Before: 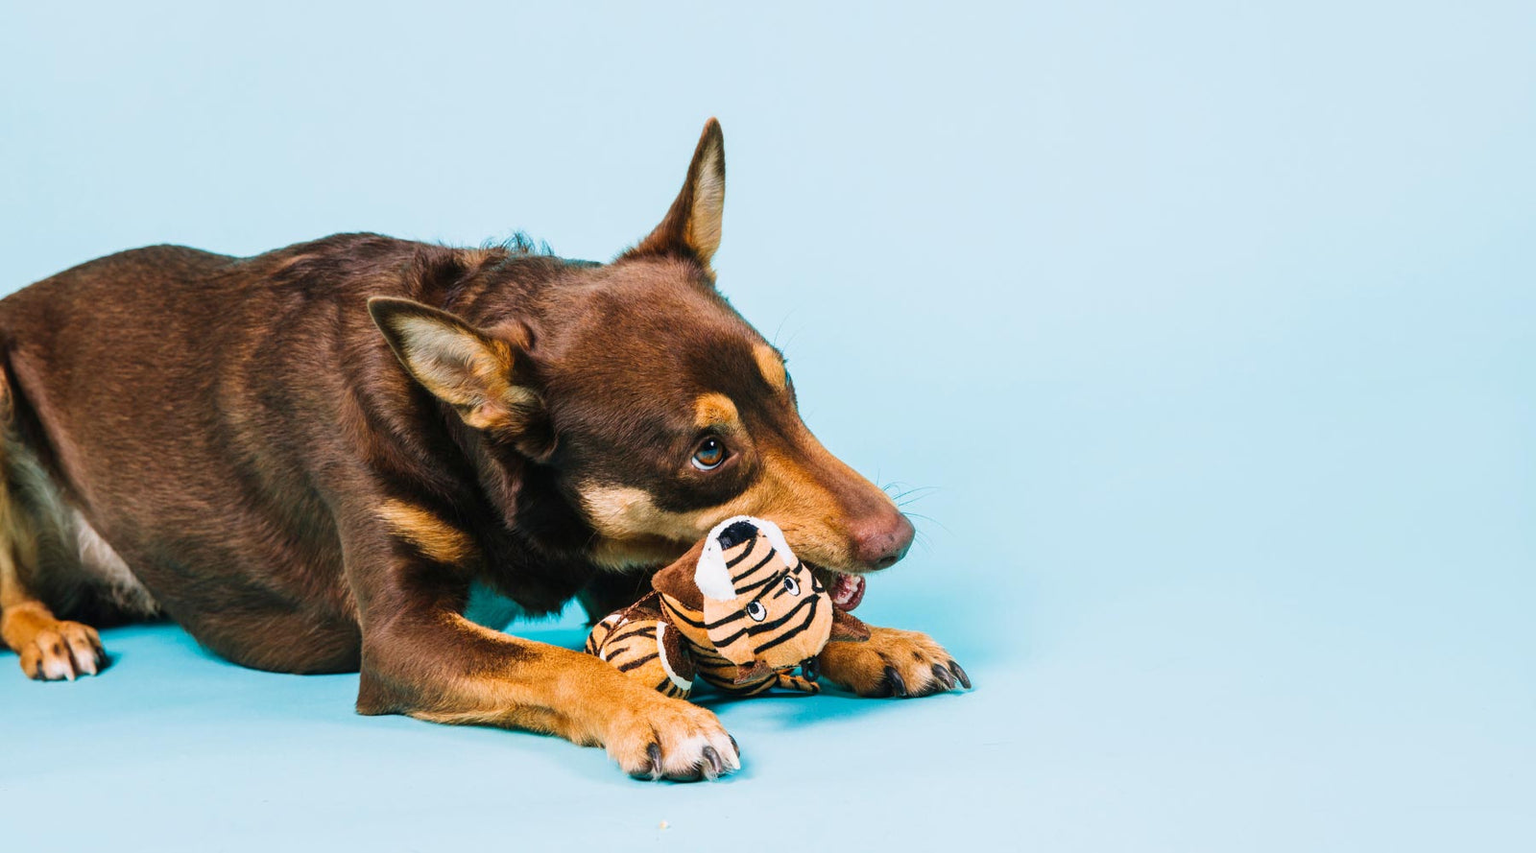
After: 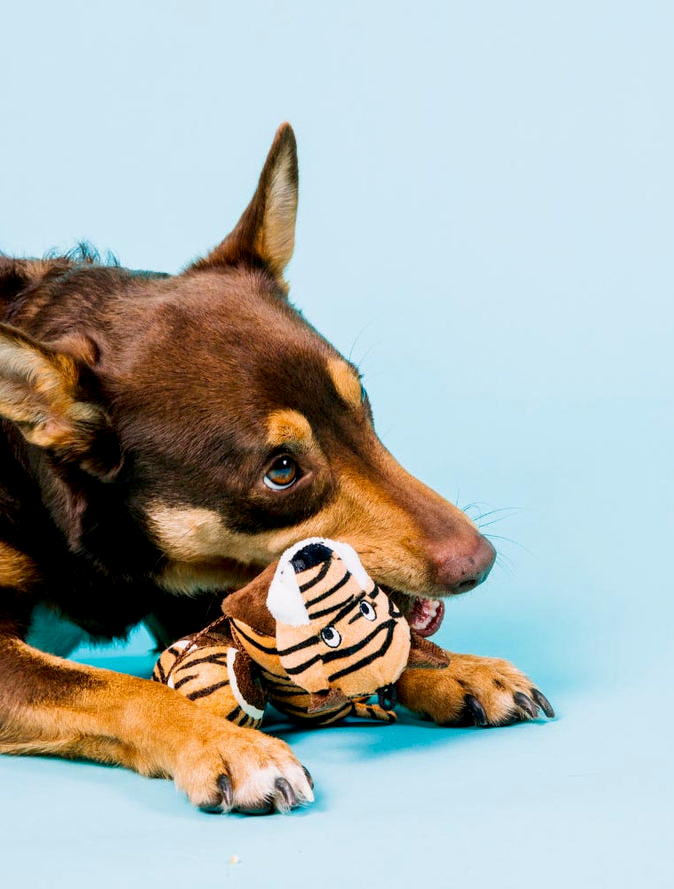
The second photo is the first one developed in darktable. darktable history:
crop: left 28.583%, right 29.231%
exposure: black level correction 0.009, exposure 0.014 EV, compensate highlight preservation false
